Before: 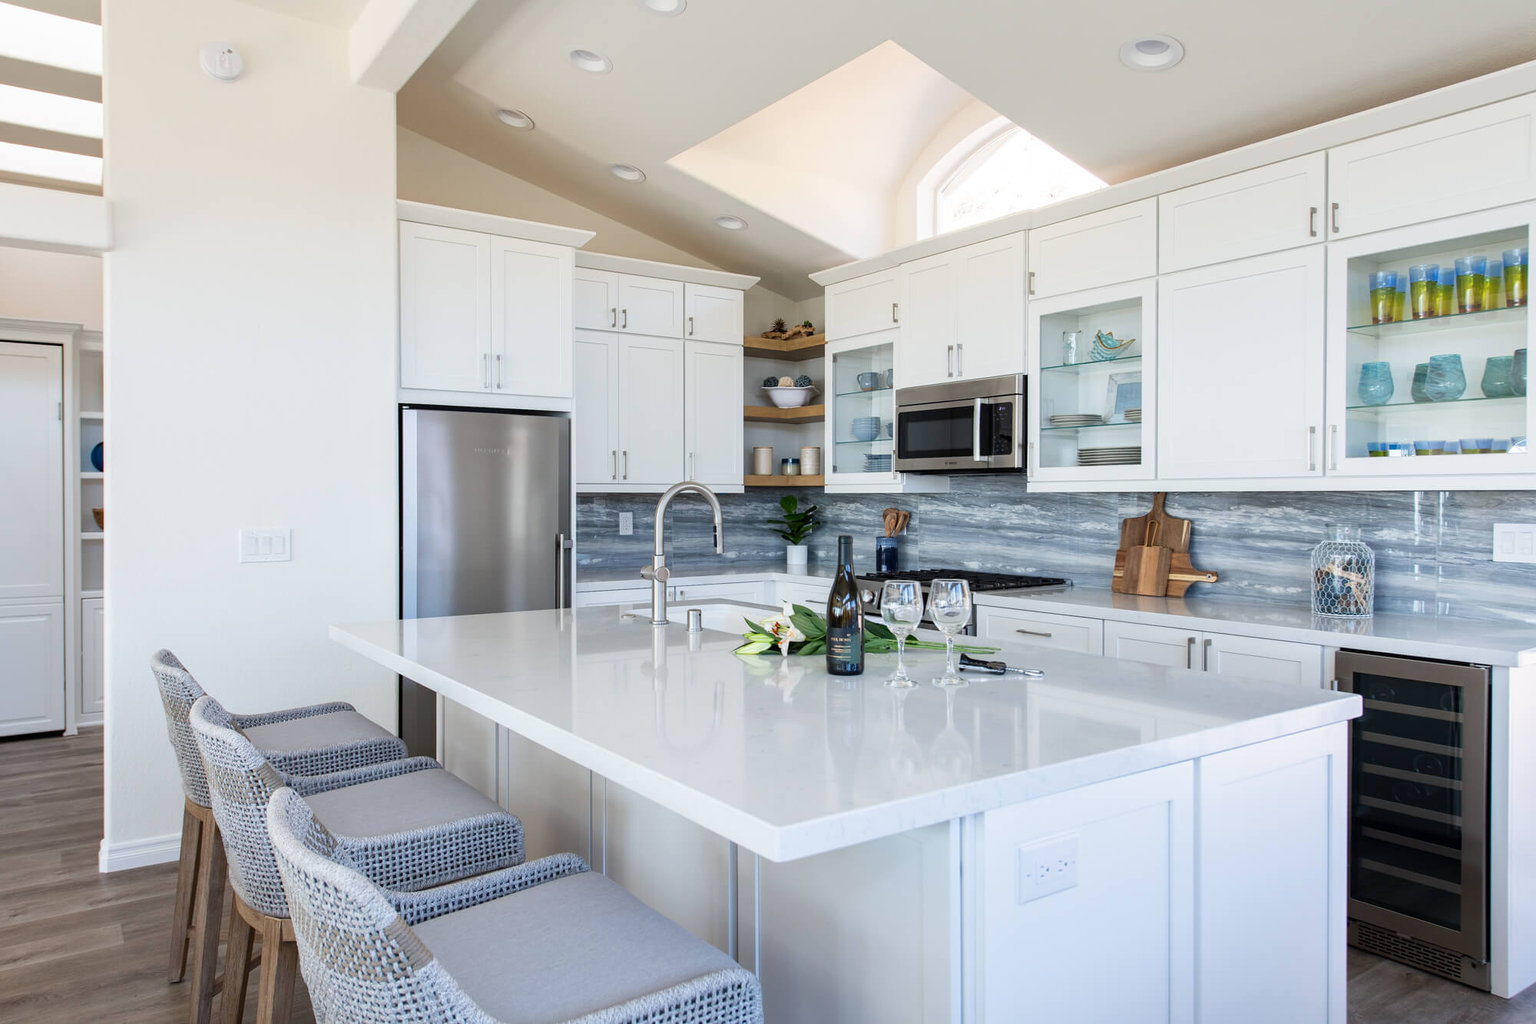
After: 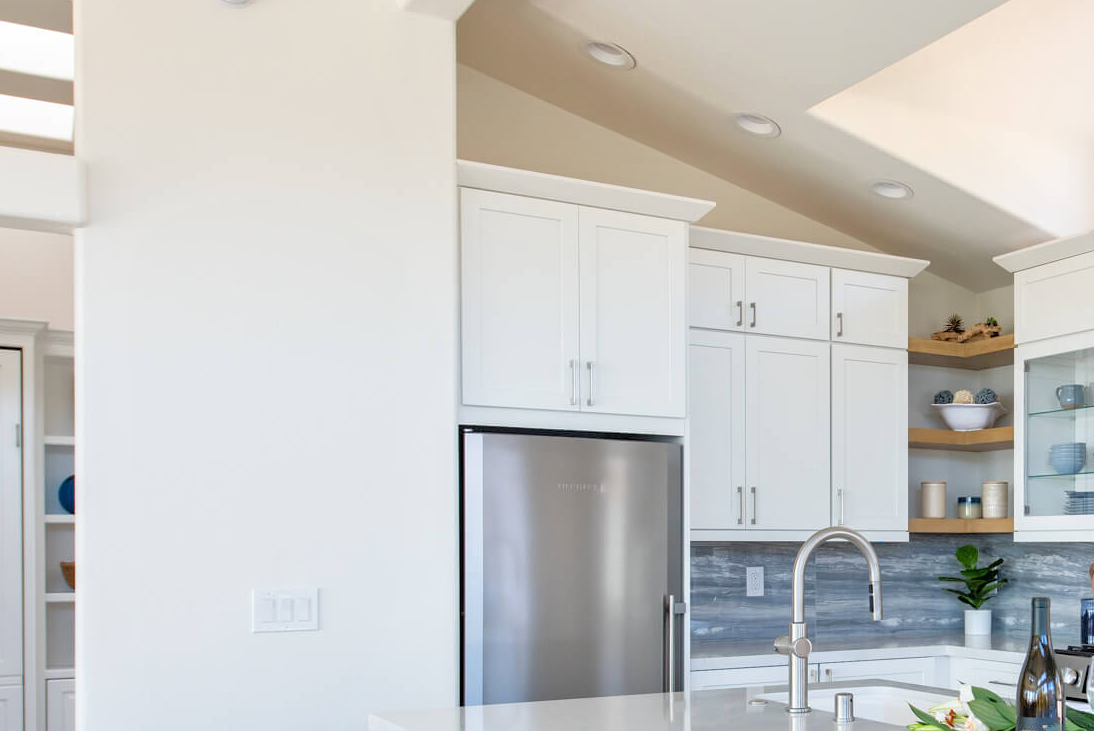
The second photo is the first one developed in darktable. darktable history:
crop and rotate: left 3.047%, top 7.509%, right 42.236%, bottom 37.598%
tone equalizer: -7 EV 0.15 EV, -6 EV 0.6 EV, -5 EV 1.15 EV, -4 EV 1.33 EV, -3 EV 1.15 EV, -2 EV 0.6 EV, -1 EV 0.15 EV, mask exposure compensation -0.5 EV
